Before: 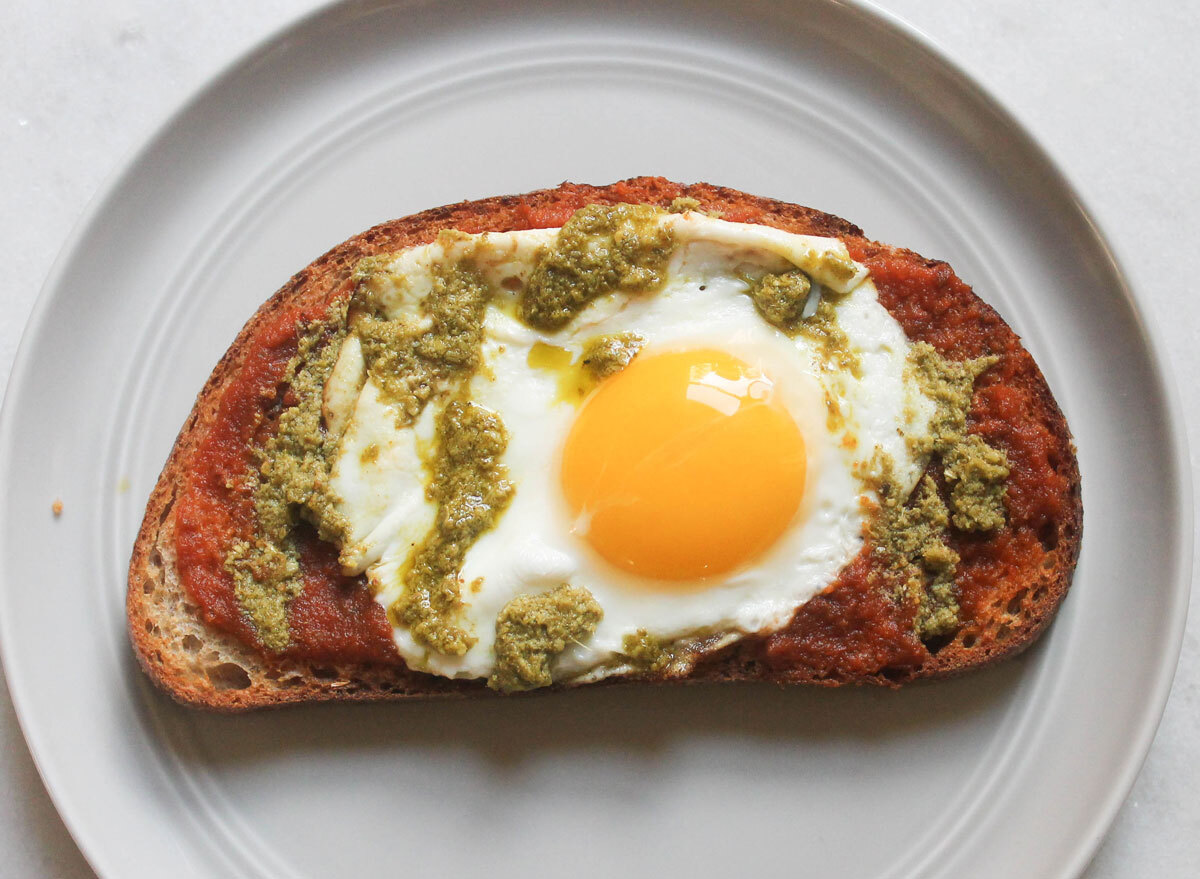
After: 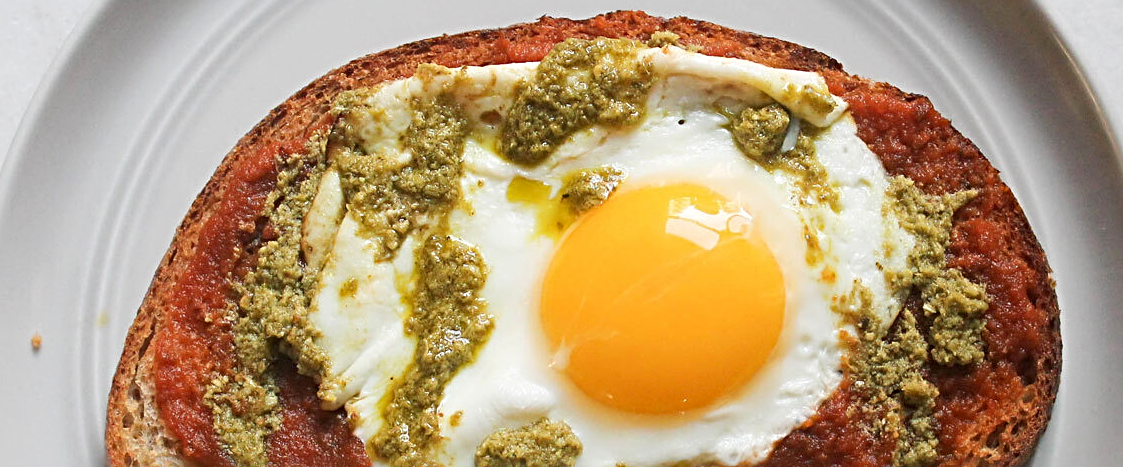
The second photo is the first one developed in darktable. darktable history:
haze removal: compatibility mode true, adaptive false
crop: left 1.765%, top 18.919%, right 4.634%, bottom 27.936%
sharpen: radius 3.964
